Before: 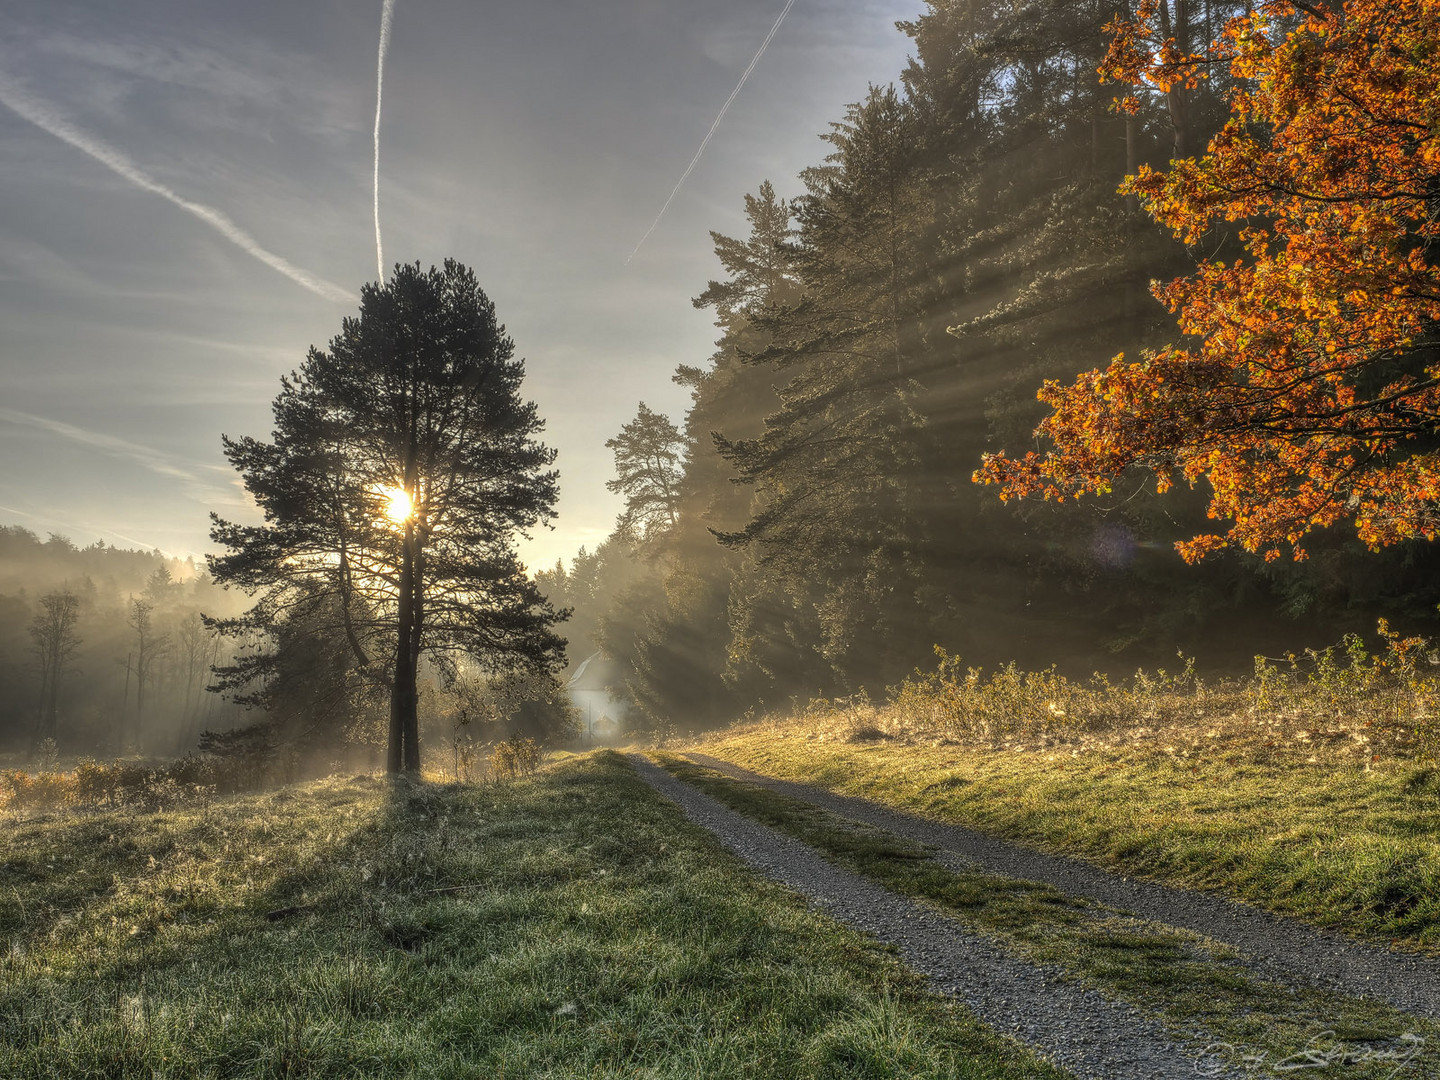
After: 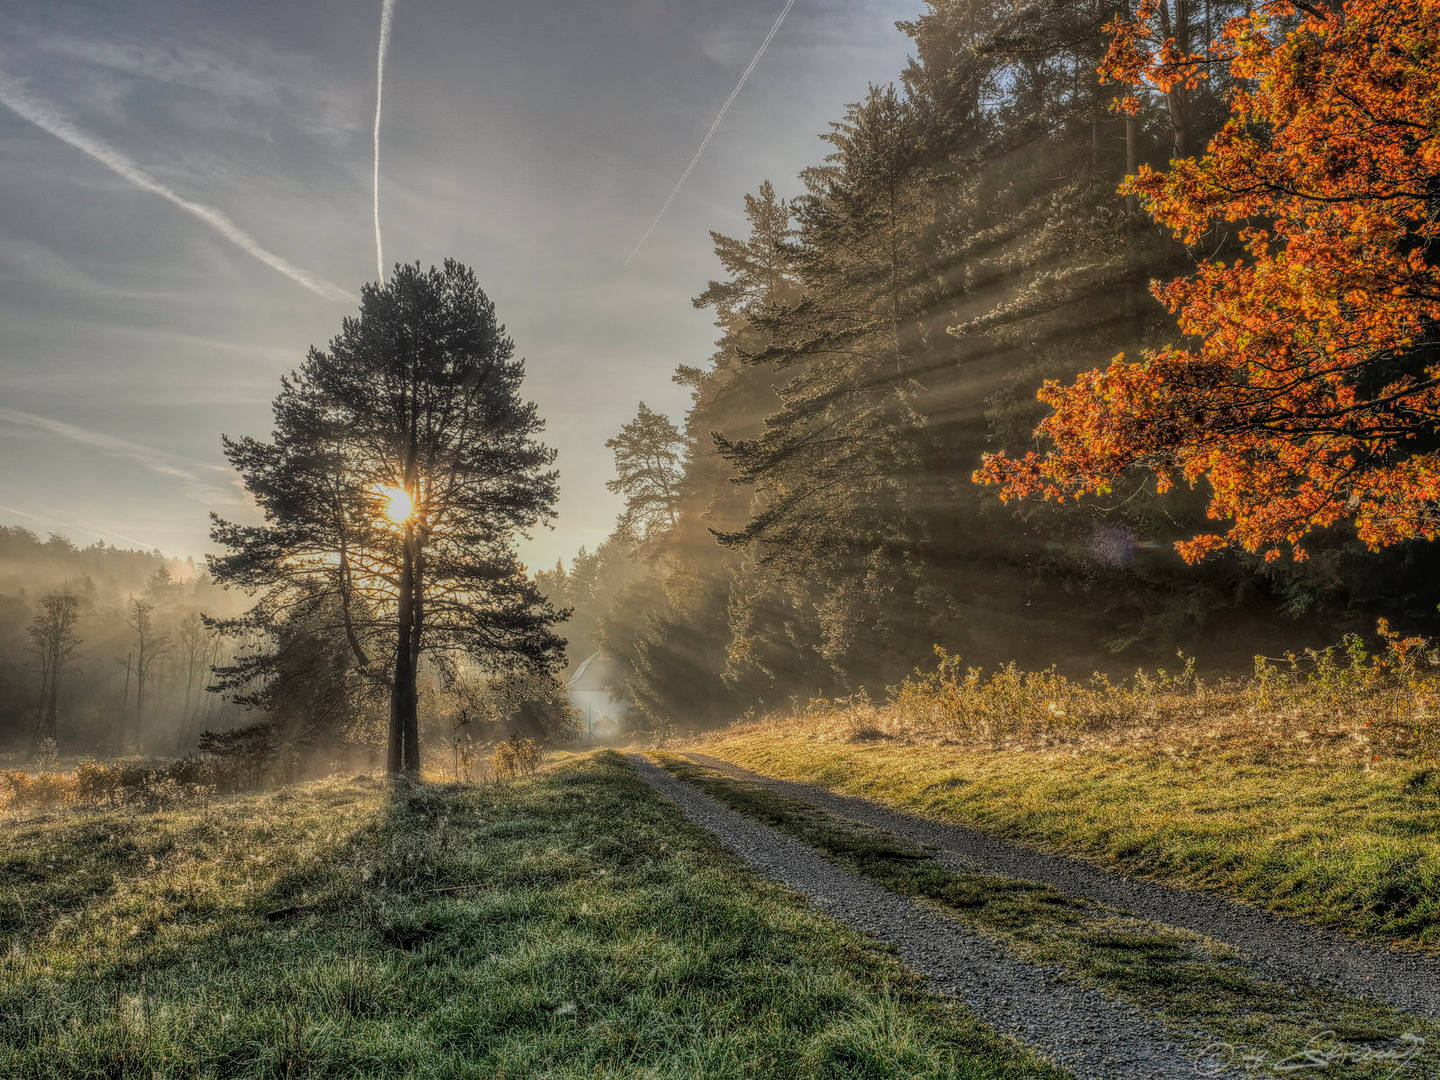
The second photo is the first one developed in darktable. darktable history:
local contrast: highlights 66%, shadows 33%, detail 166%, midtone range 0.2
filmic rgb: black relative exposure -7.65 EV, white relative exposure 4.56 EV, hardness 3.61
